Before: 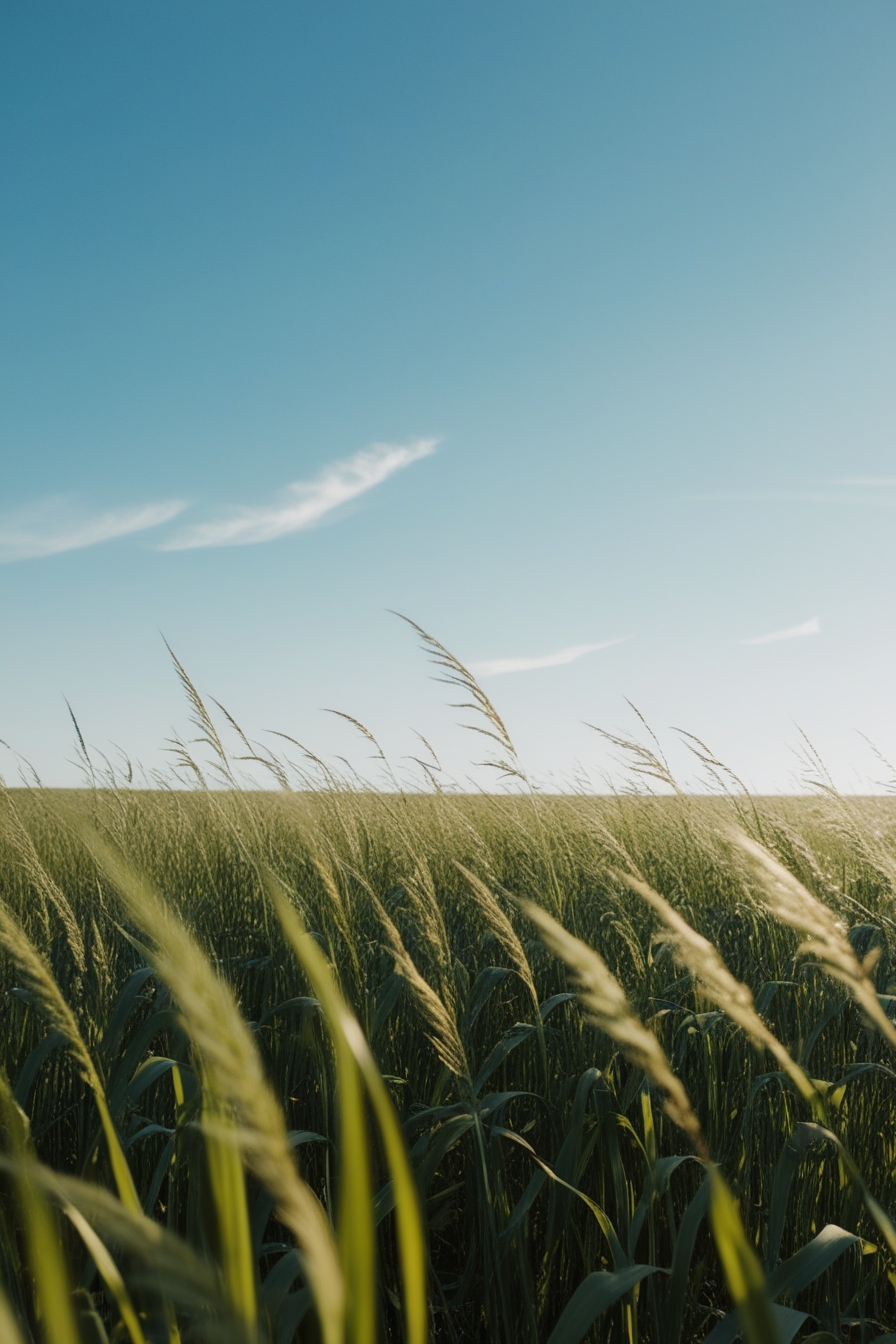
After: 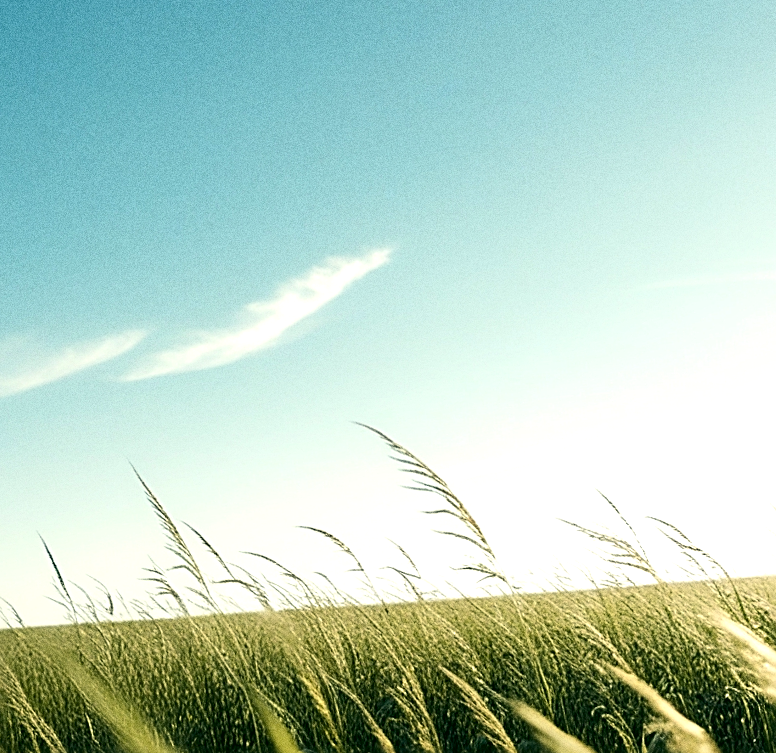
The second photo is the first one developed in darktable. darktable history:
levels: levels [0.026, 0.507, 0.987]
exposure: black level correction 0.007, exposure 0.093 EV, compensate highlight preservation false
rotate and perspective: rotation -4.57°, crop left 0.054, crop right 0.944, crop top 0.087, crop bottom 0.914
color correction: highlights a* -0.482, highlights b* 9.48, shadows a* -9.48, shadows b* 0.803
grain: coarseness 0.09 ISO, strength 40%
sharpen: radius 2.676, amount 0.669
tone equalizer: -8 EV -0.75 EV, -7 EV -0.7 EV, -6 EV -0.6 EV, -5 EV -0.4 EV, -3 EV 0.4 EV, -2 EV 0.6 EV, -1 EV 0.7 EV, +0 EV 0.75 EV, edges refinement/feathering 500, mask exposure compensation -1.57 EV, preserve details no
crop: left 3.015%, top 8.969%, right 9.647%, bottom 26.457%
